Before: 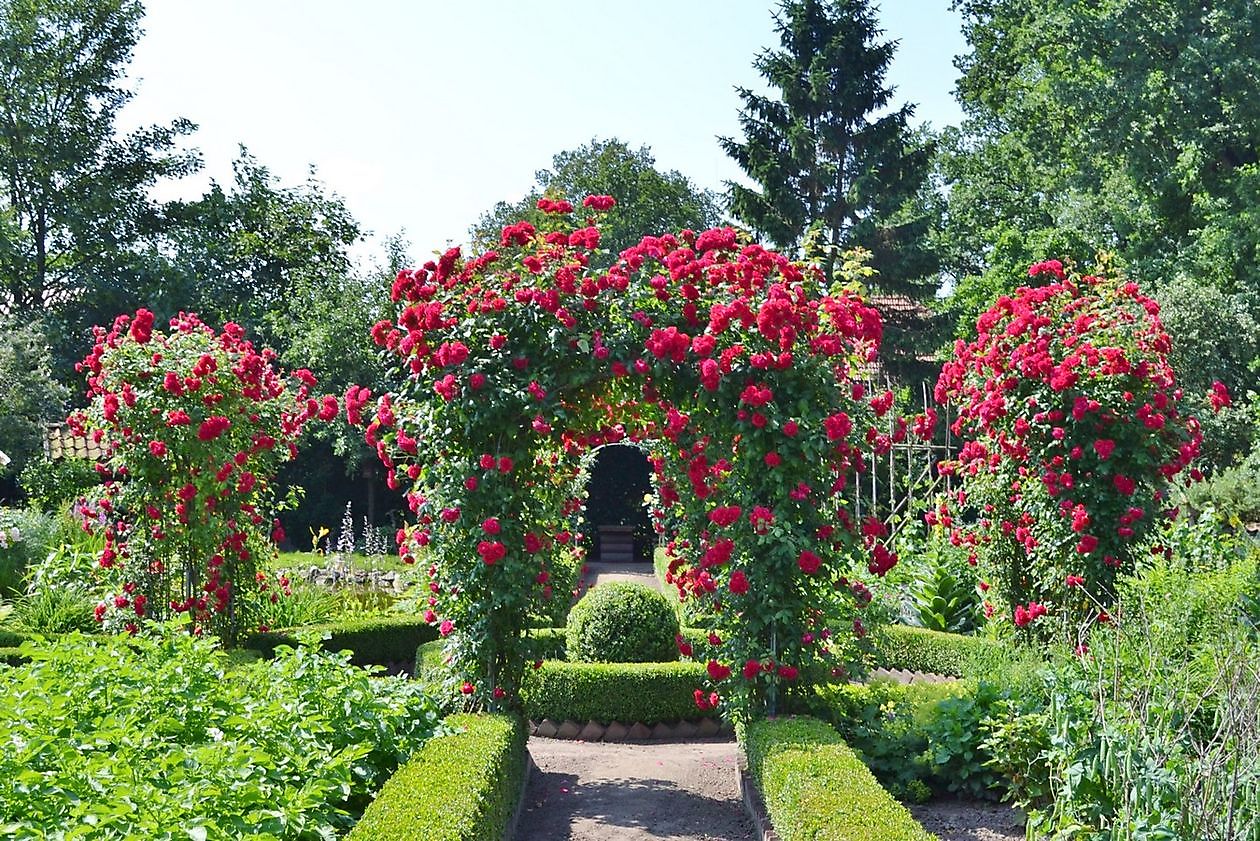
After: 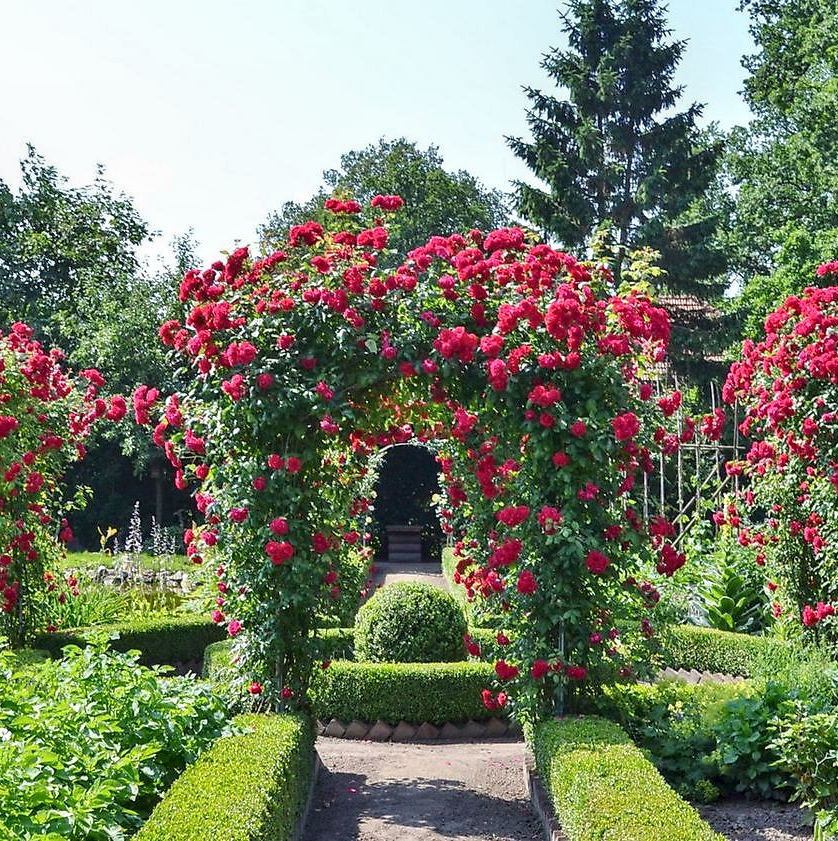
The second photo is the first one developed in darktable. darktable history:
crop: left 16.899%, right 16.556%
local contrast: detail 130%
